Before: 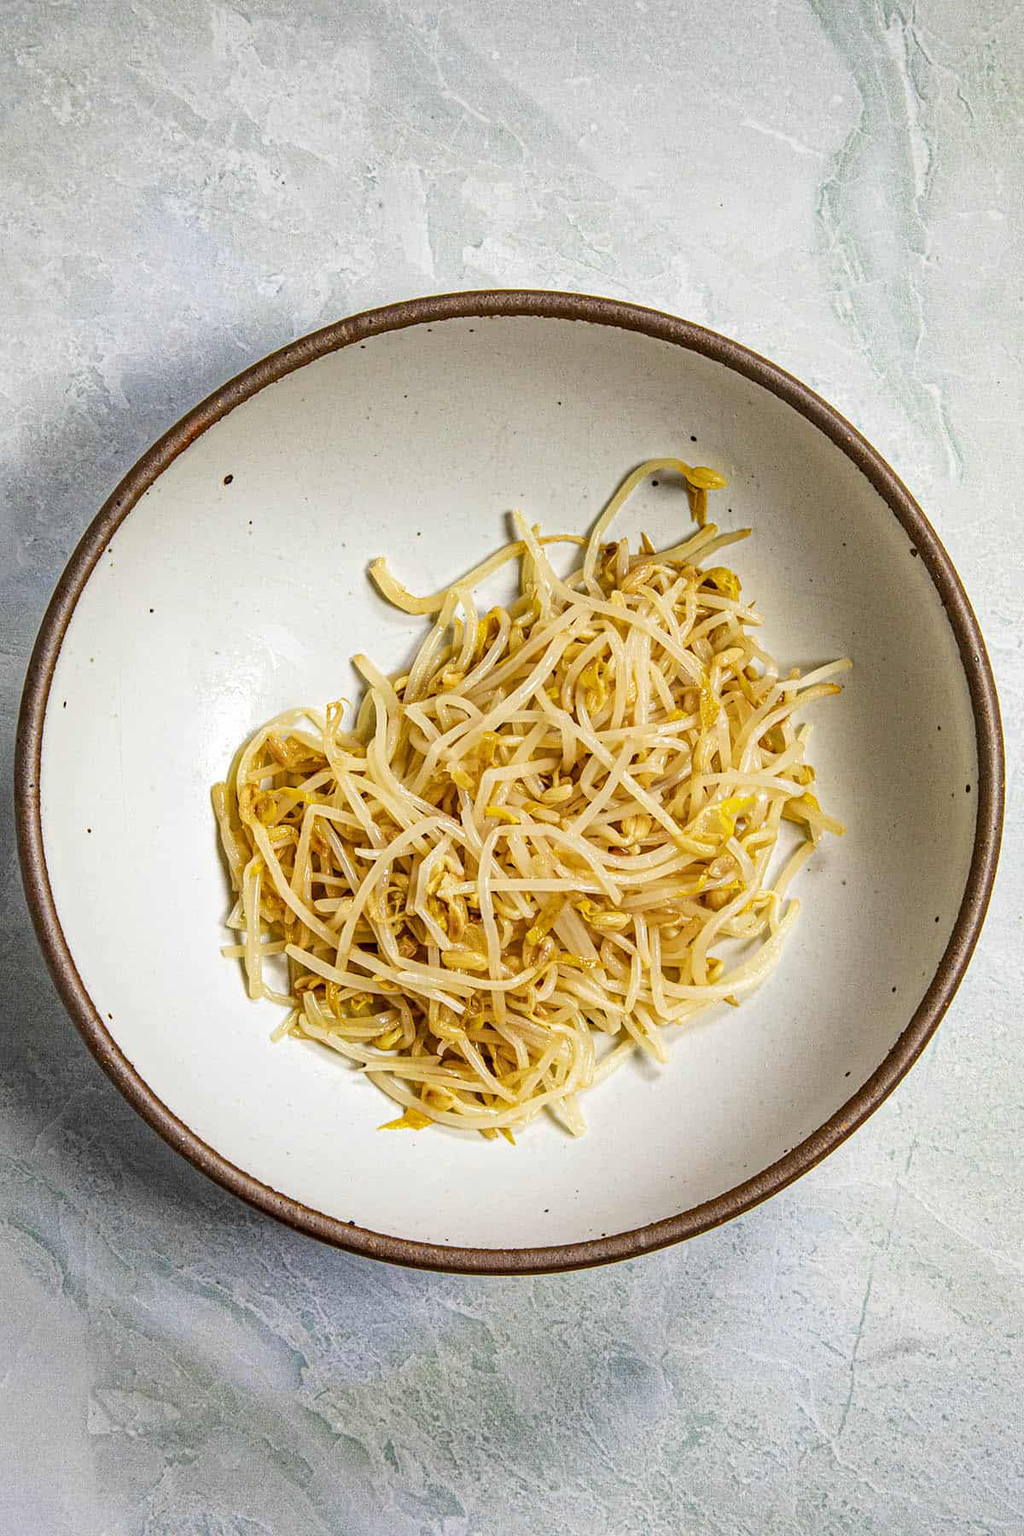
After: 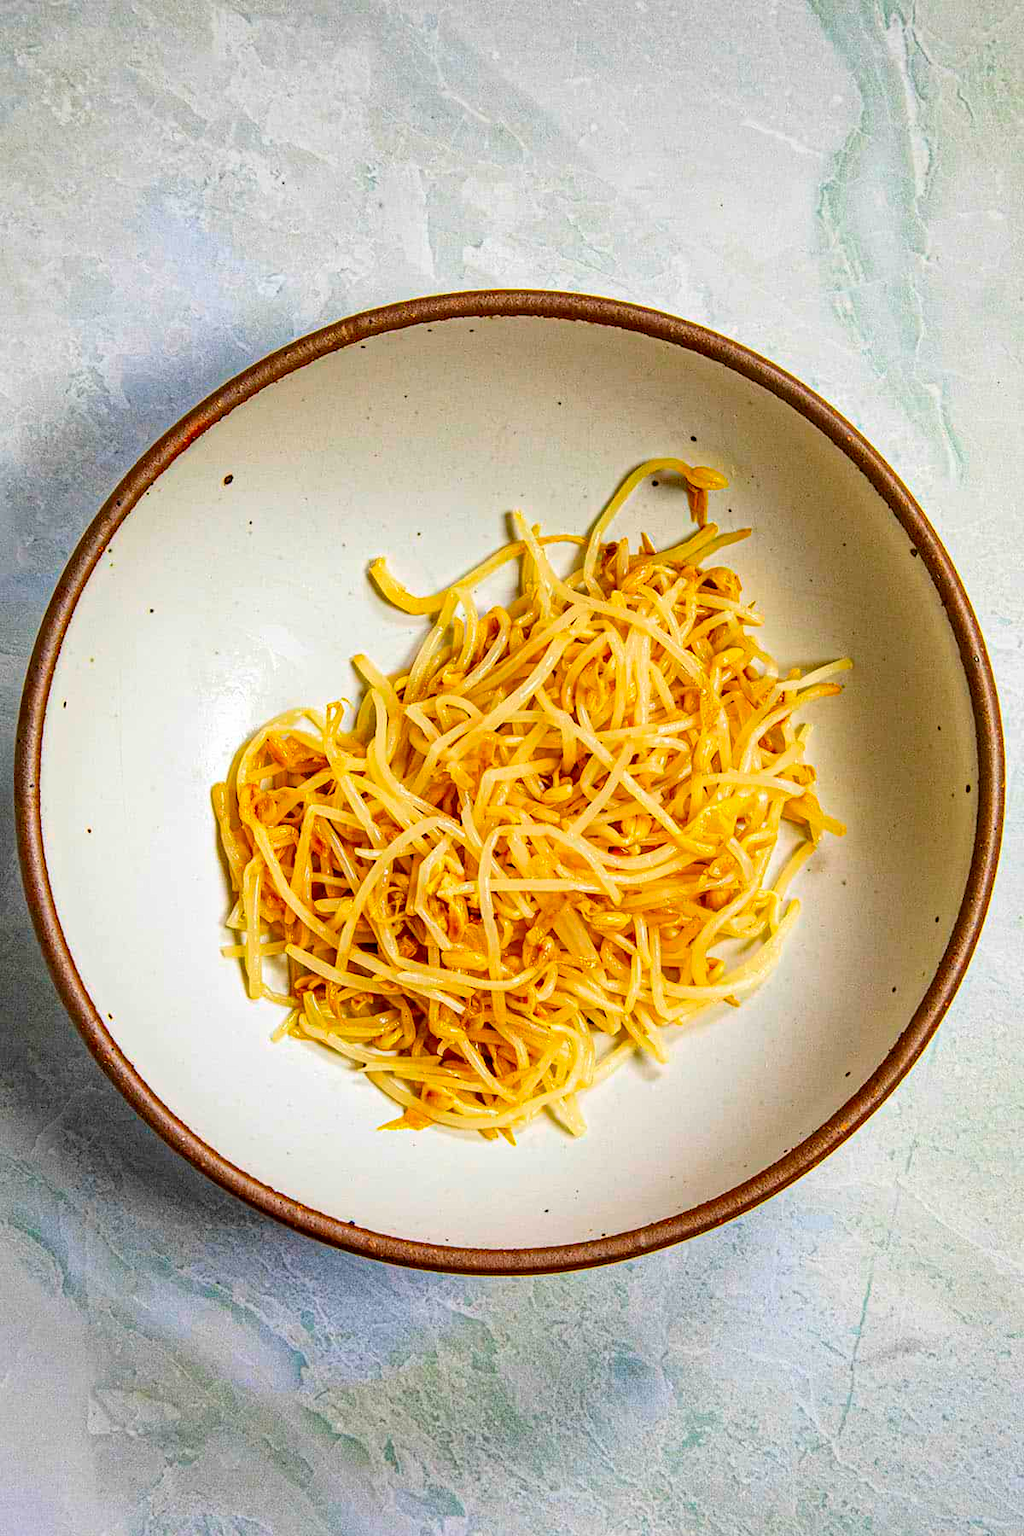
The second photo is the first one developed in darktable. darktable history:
color contrast: green-magenta contrast 1.55, blue-yellow contrast 1.83
tone equalizer: on, module defaults
